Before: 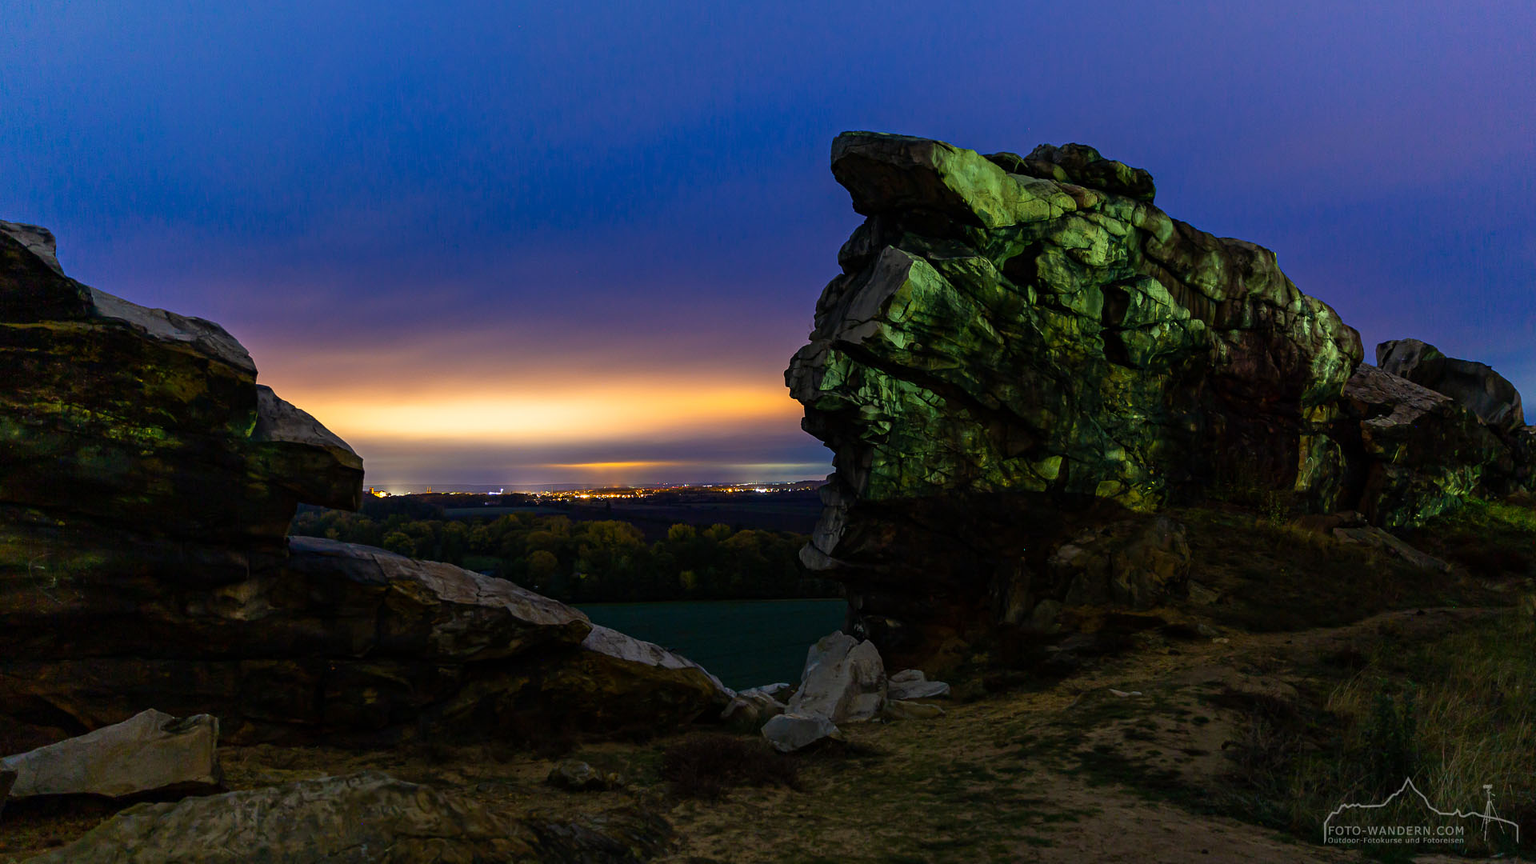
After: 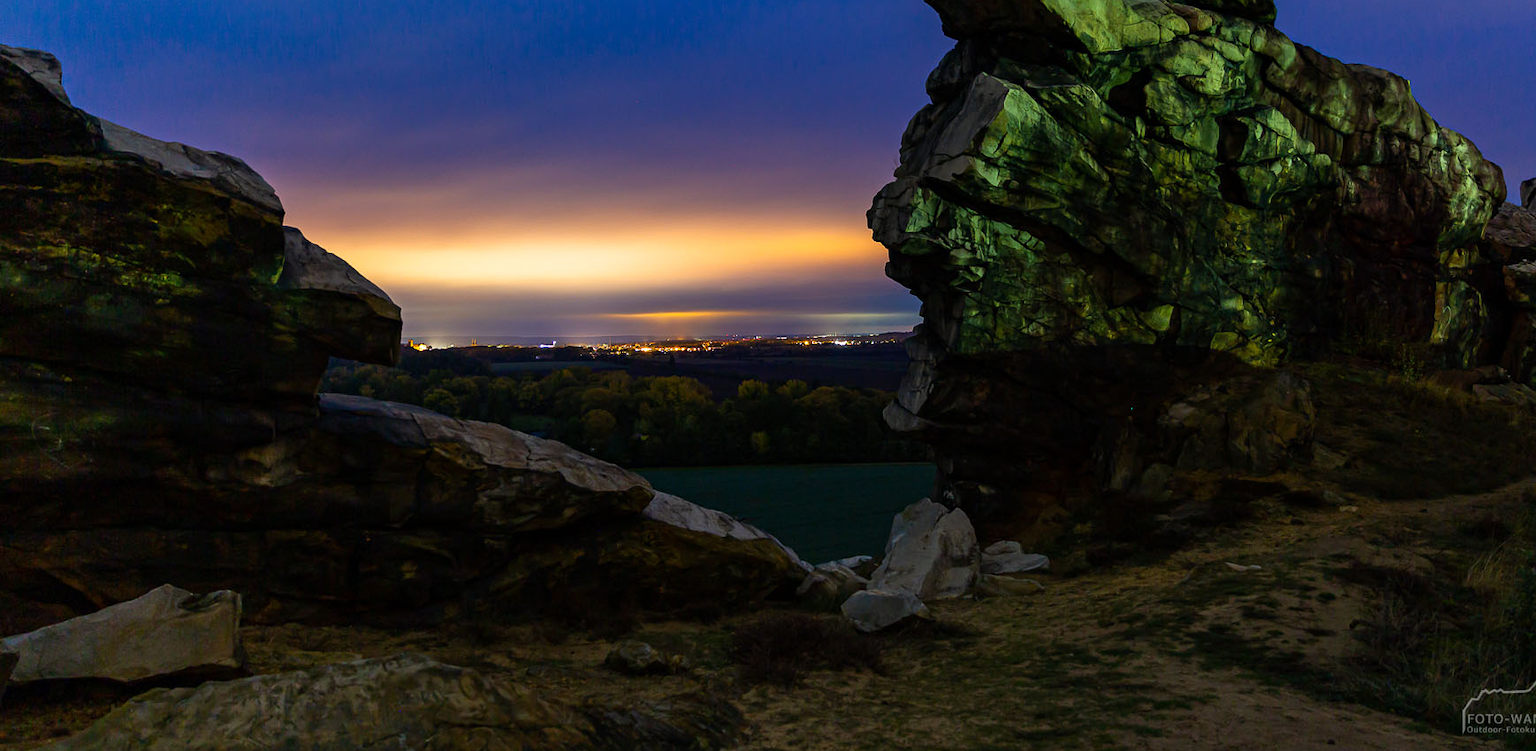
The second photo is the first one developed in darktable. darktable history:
crop: top 20.916%, right 9.437%, bottom 0.316%
